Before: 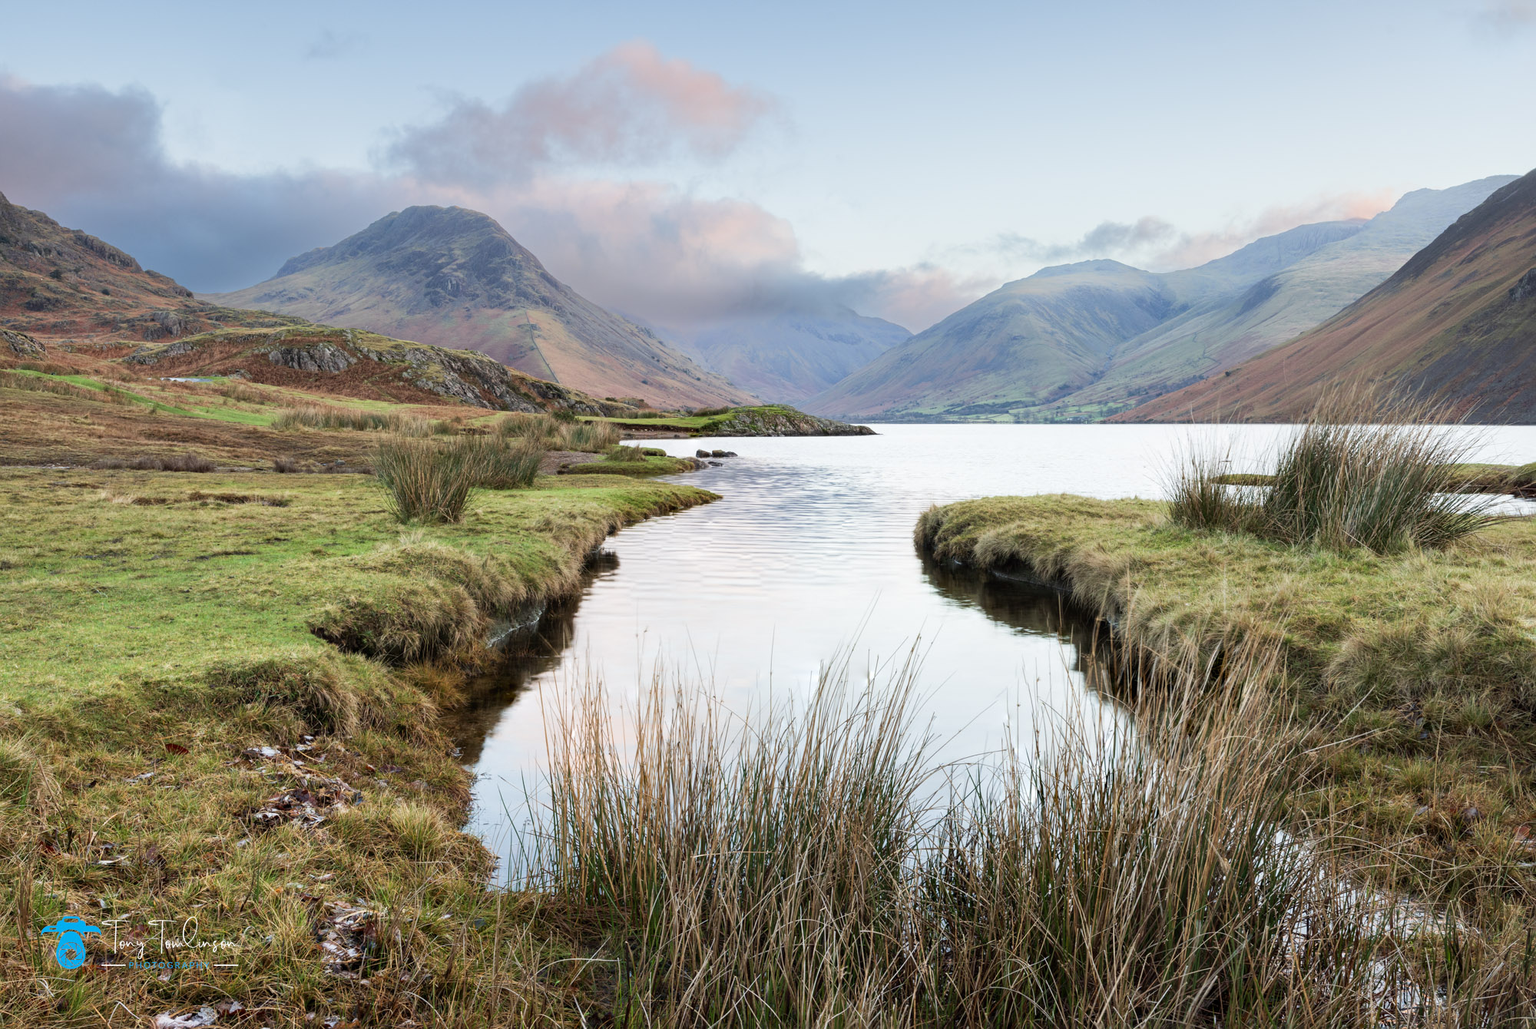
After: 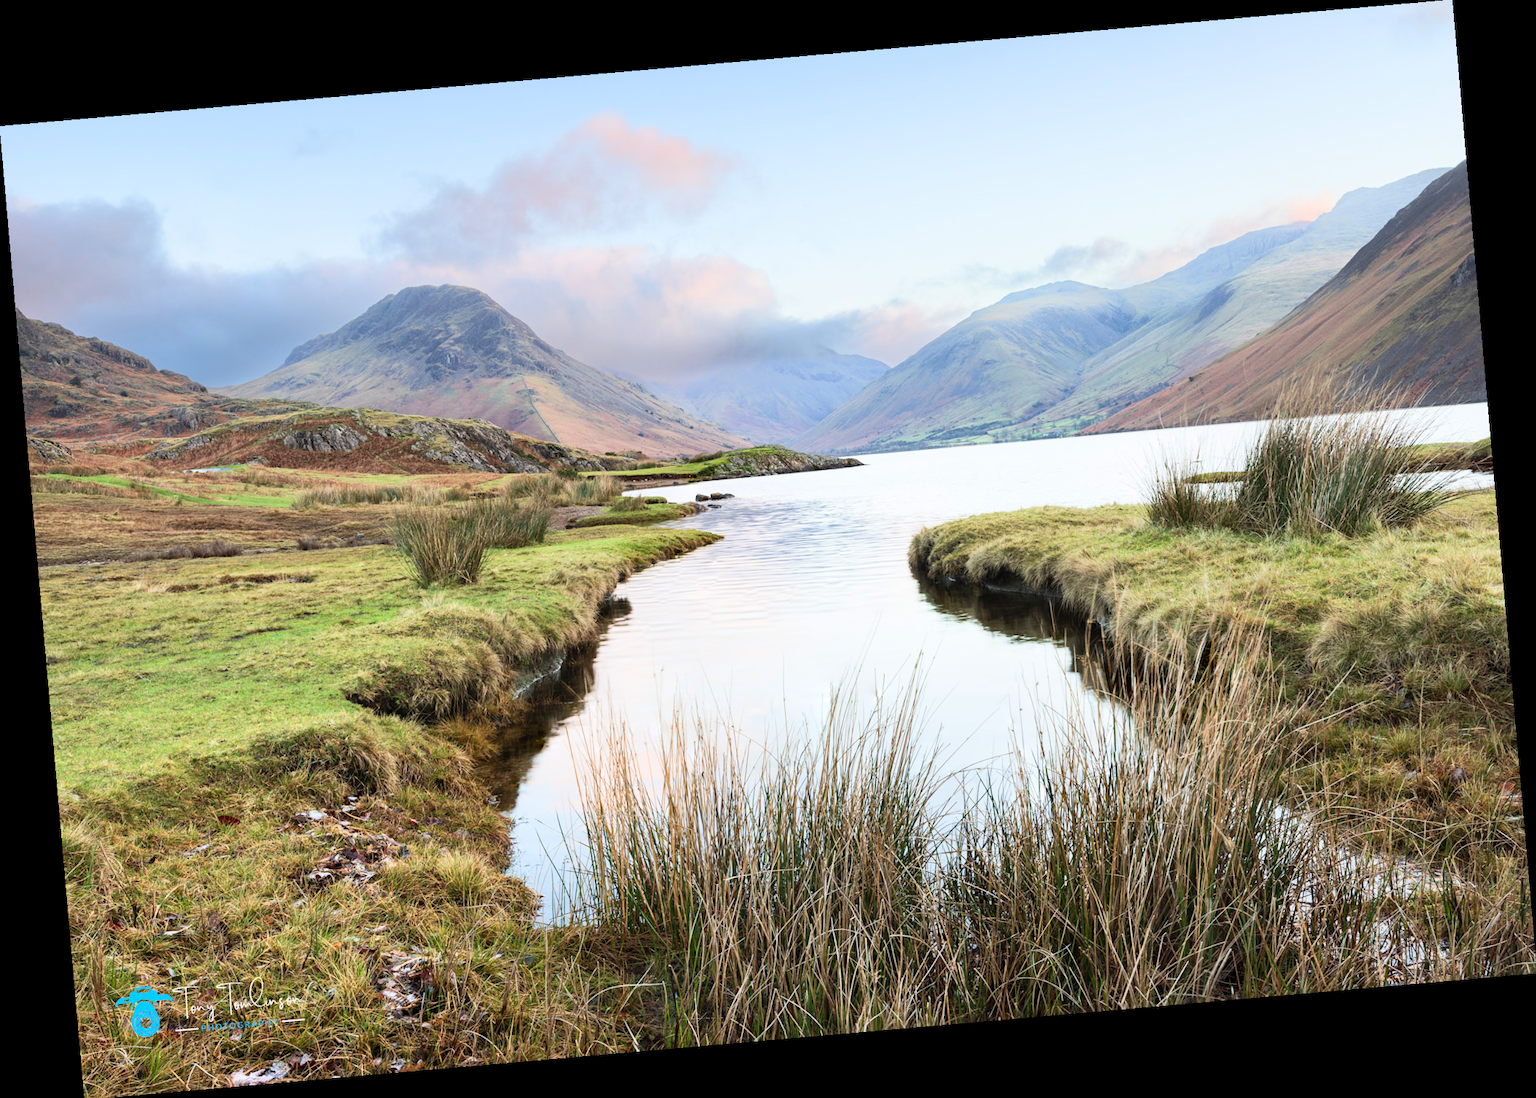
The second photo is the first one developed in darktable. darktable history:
contrast brightness saturation: contrast 0.2, brightness 0.16, saturation 0.22
rotate and perspective: rotation -4.98°, automatic cropping off
